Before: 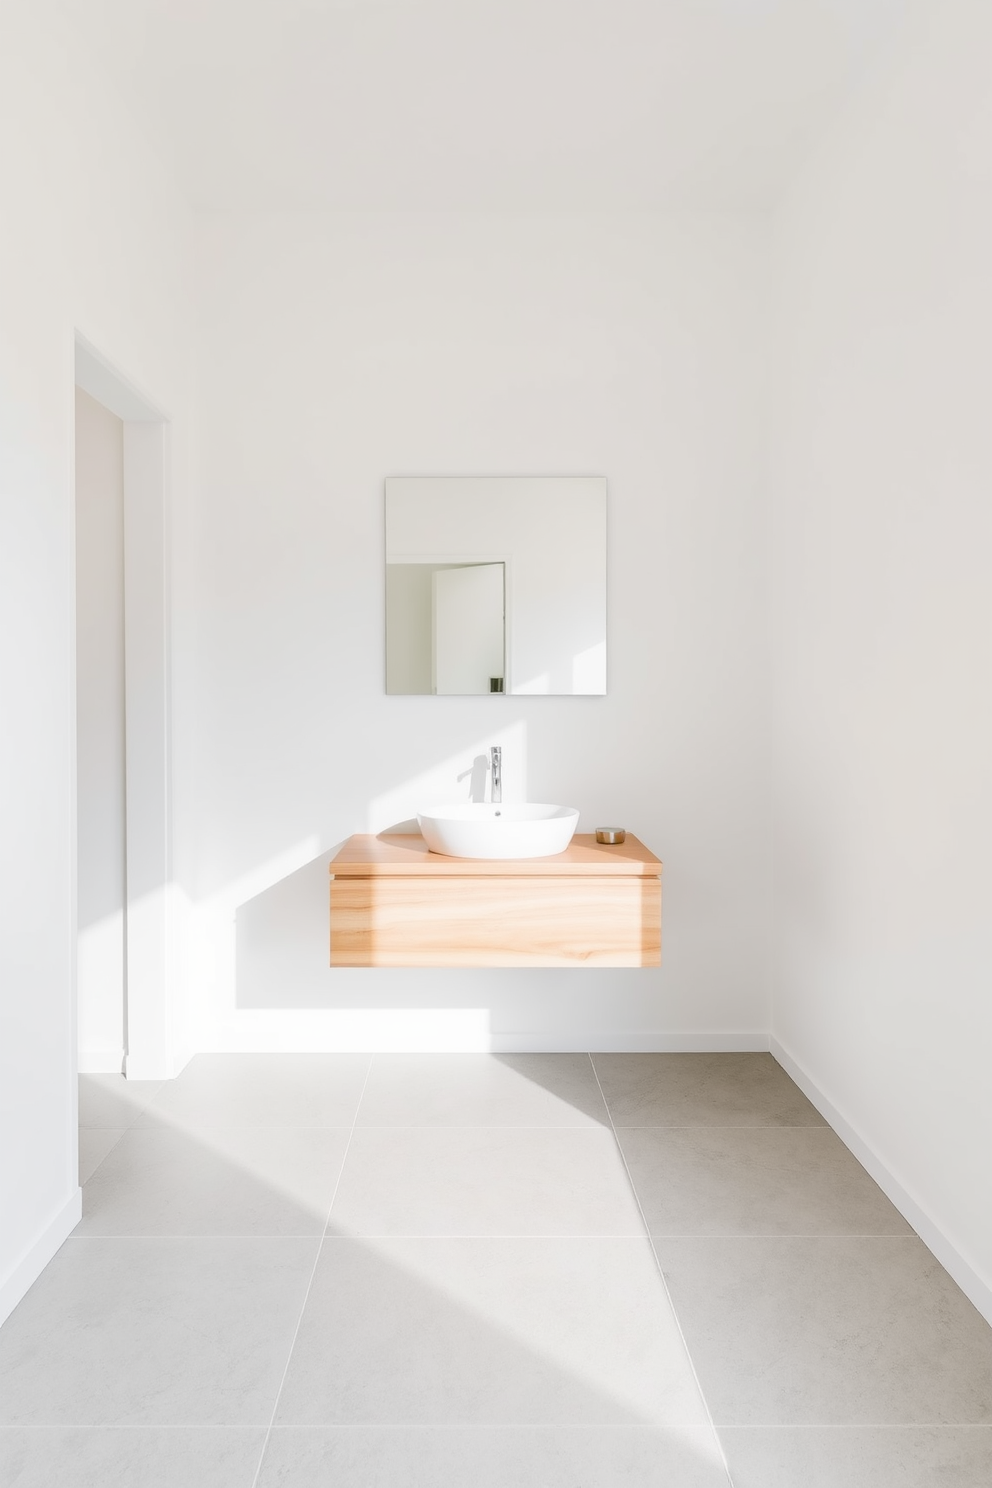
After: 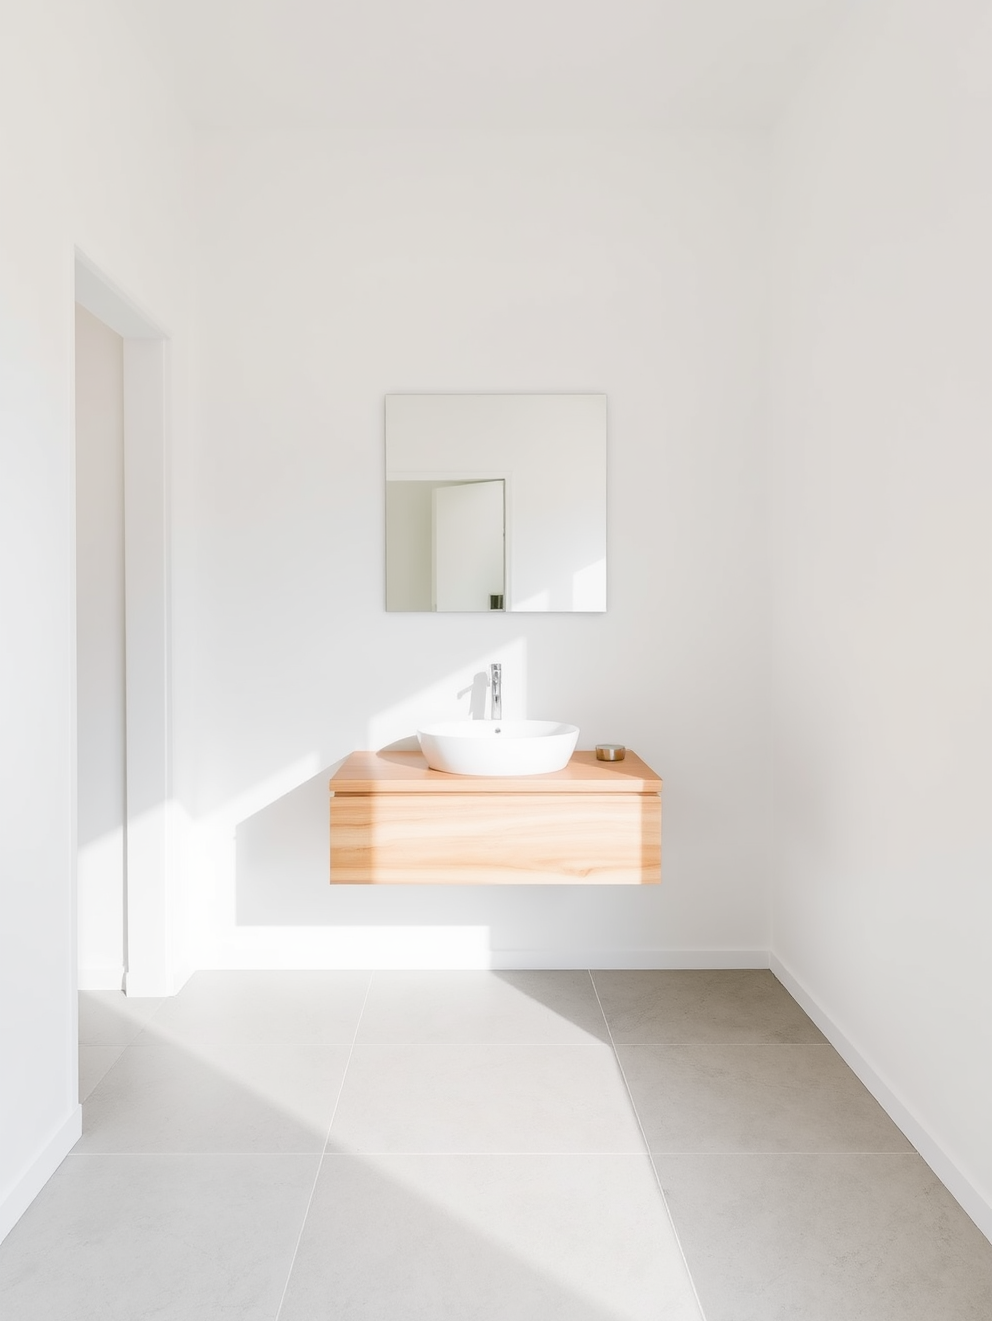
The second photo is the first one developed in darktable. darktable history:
crop and rotate: top 5.597%, bottom 5.592%
